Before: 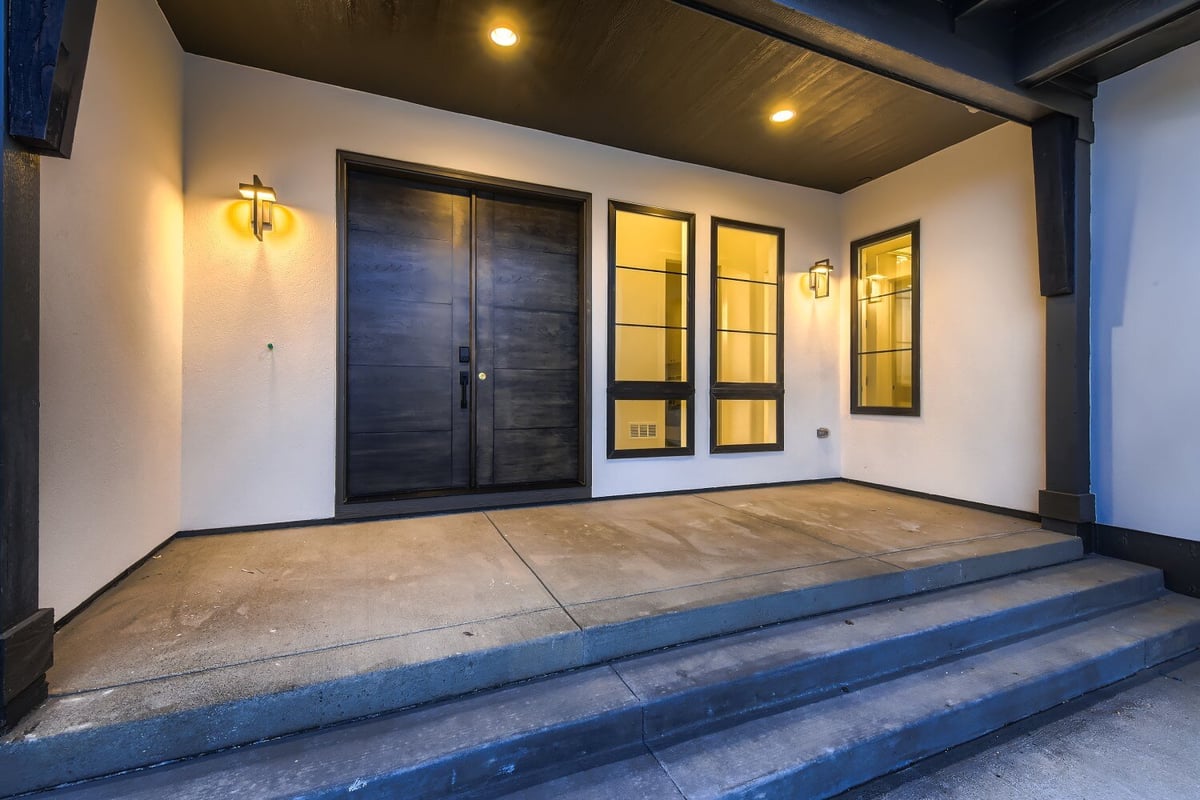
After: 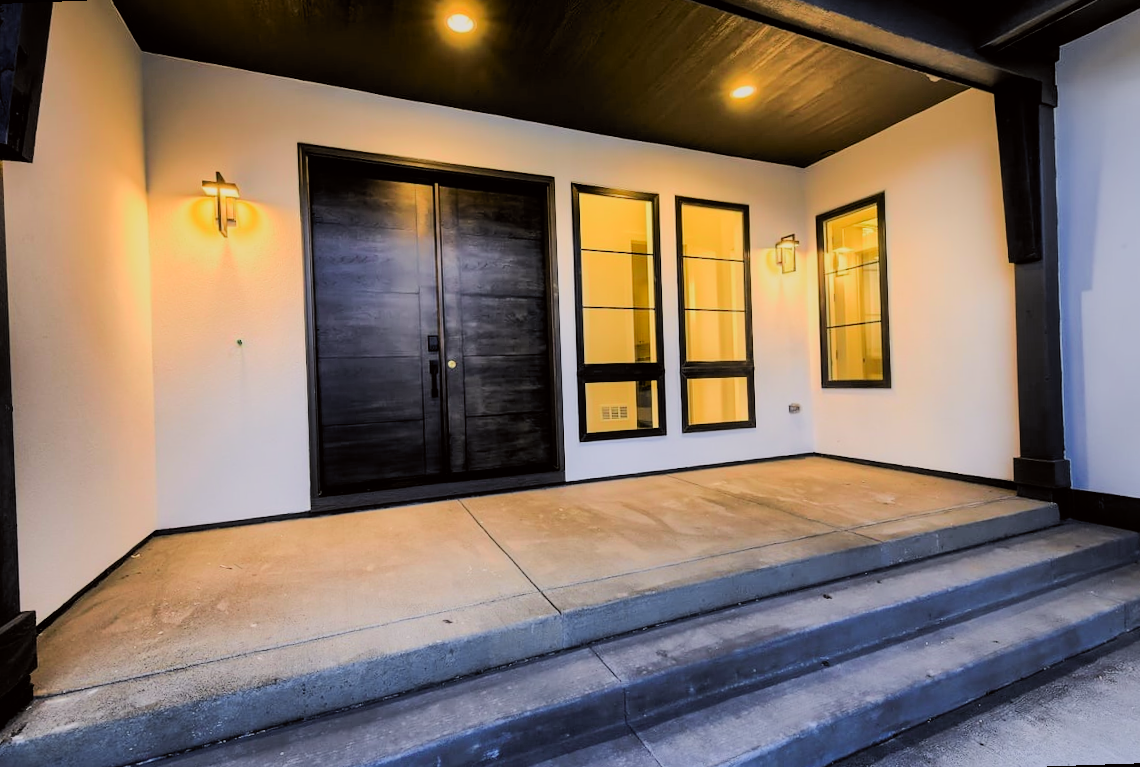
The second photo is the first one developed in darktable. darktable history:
tone curve: curves: ch0 [(0, 0) (0.239, 0.248) (0.508, 0.606) (0.828, 0.878) (1, 1)]; ch1 [(0, 0) (0.401, 0.42) (0.442, 0.47) (0.492, 0.498) (0.511, 0.516) (0.555, 0.586) (0.681, 0.739) (1, 1)]; ch2 [(0, 0) (0.411, 0.433) (0.5, 0.504) (0.545, 0.574) (1, 1)], color space Lab, independent channels, preserve colors none
rotate and perspective: rotation -2.12°, lens shift (vertical) 0.009, lens shift (horizontal) -0.008, automatic cropping original format, crop left 0.036, crop right 0.964, crop top 0.05, crop bottom 0.959
contrast equalizer: octaves 7, y [[0.6 ×6], [0.55 ×6], [0 ×6], [0 ×6], [0 ×6]], mix -0.2
filmic rgb: black relative exposure -4.58 EV, white relative exposure 4.8 EV, threshold 3 EV, hardness 2.36, latitude 36.07%, contrast 1.048, highlights saturation mix 1.32%, shadows ↔ highlights balance 1.25%, color science v4 (2020), enable highlight reconstruction true
